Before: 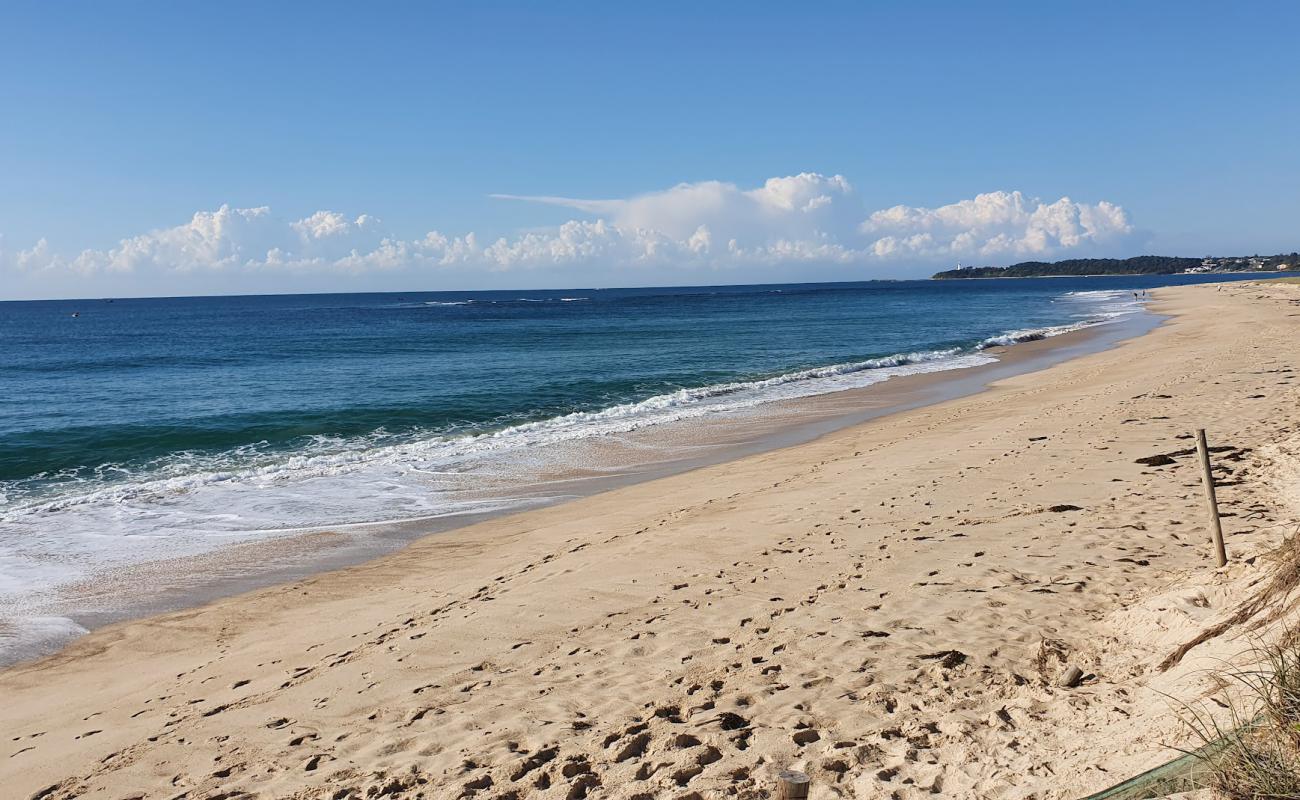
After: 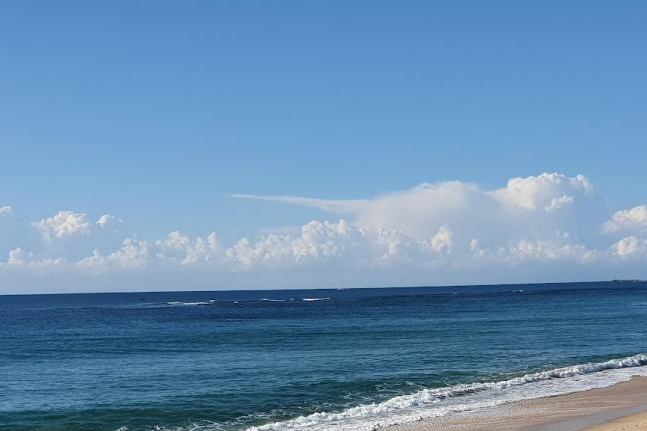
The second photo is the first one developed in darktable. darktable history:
crop: left 19.846%, right 30.348%, bottom 46.032%
